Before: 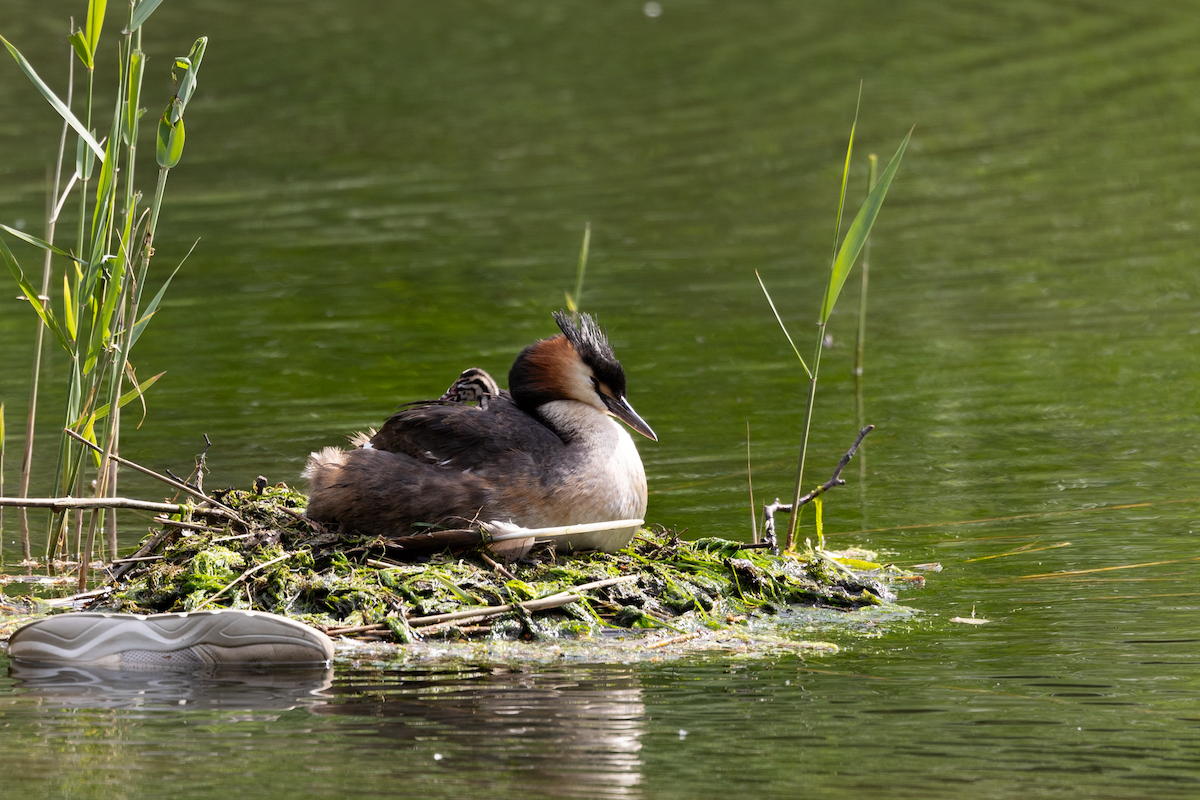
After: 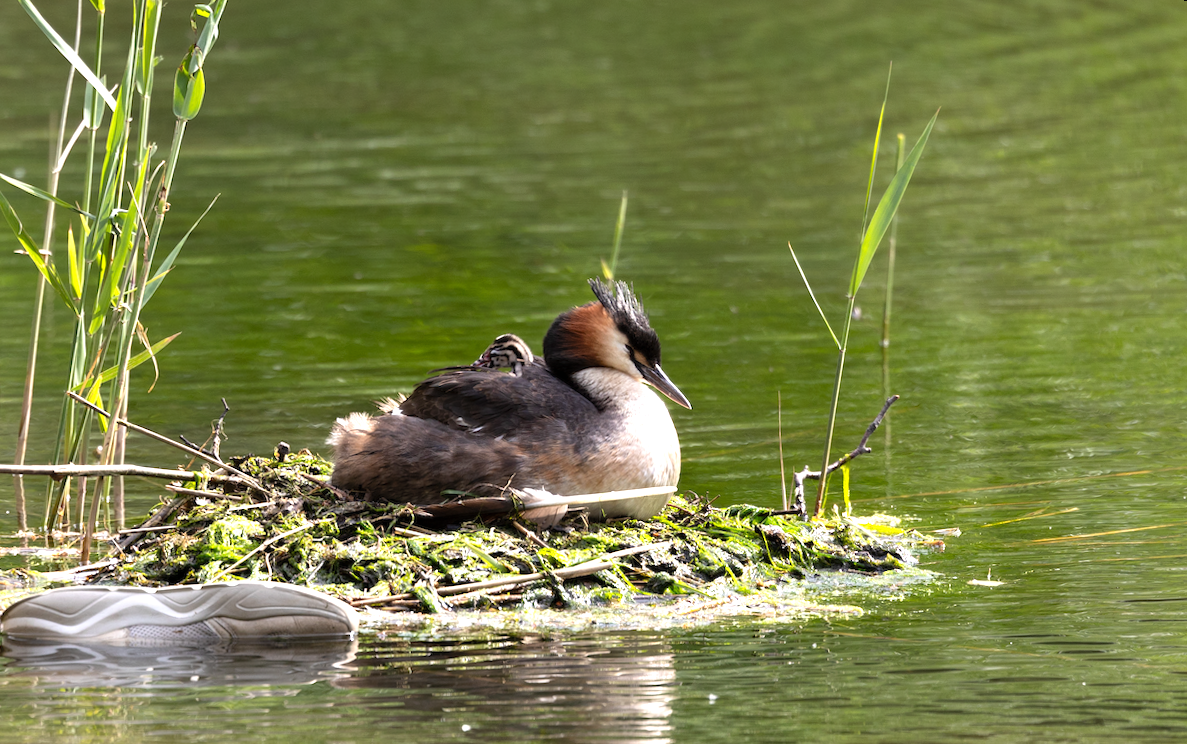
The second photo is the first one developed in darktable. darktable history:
rotate and perspective: rotation 0.679°, lens shift (horizontal) 0.136, crop left 0.009, crop right 0.991, crop top 0.078, crop bottom 0.95
exposure: black level correction 0, exposure 0.7 EV, compensate exposure bias true, compensate highlight preservation false
